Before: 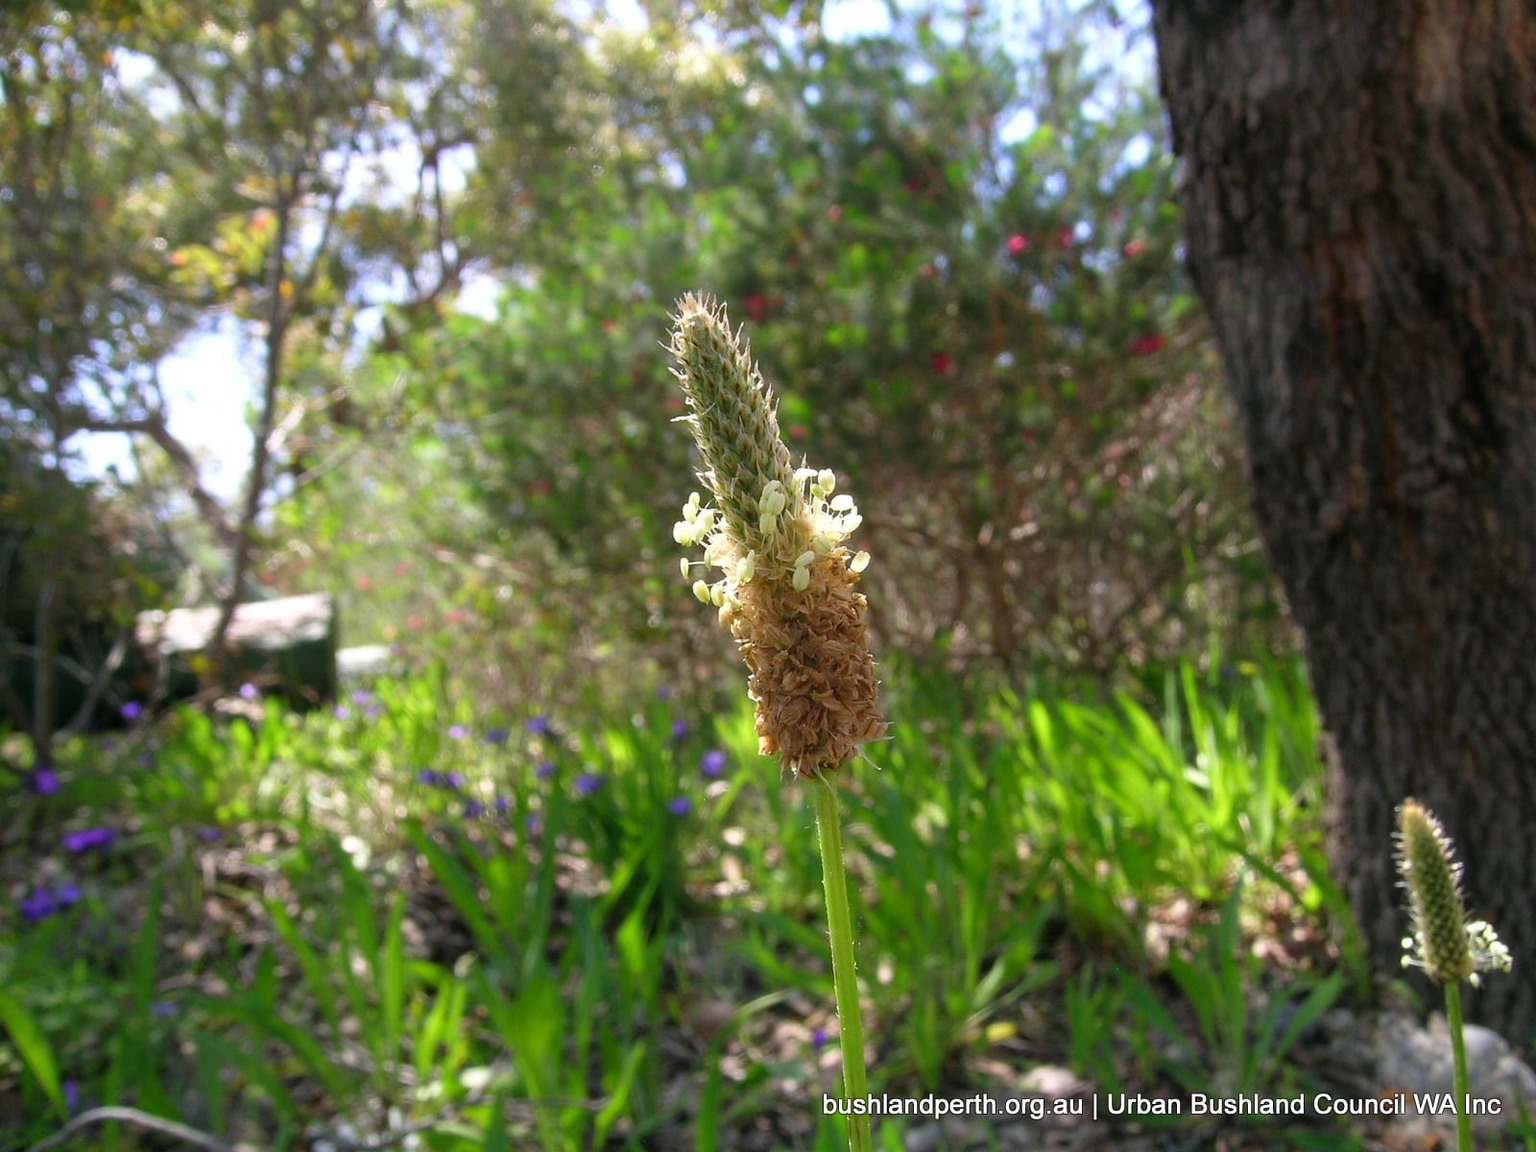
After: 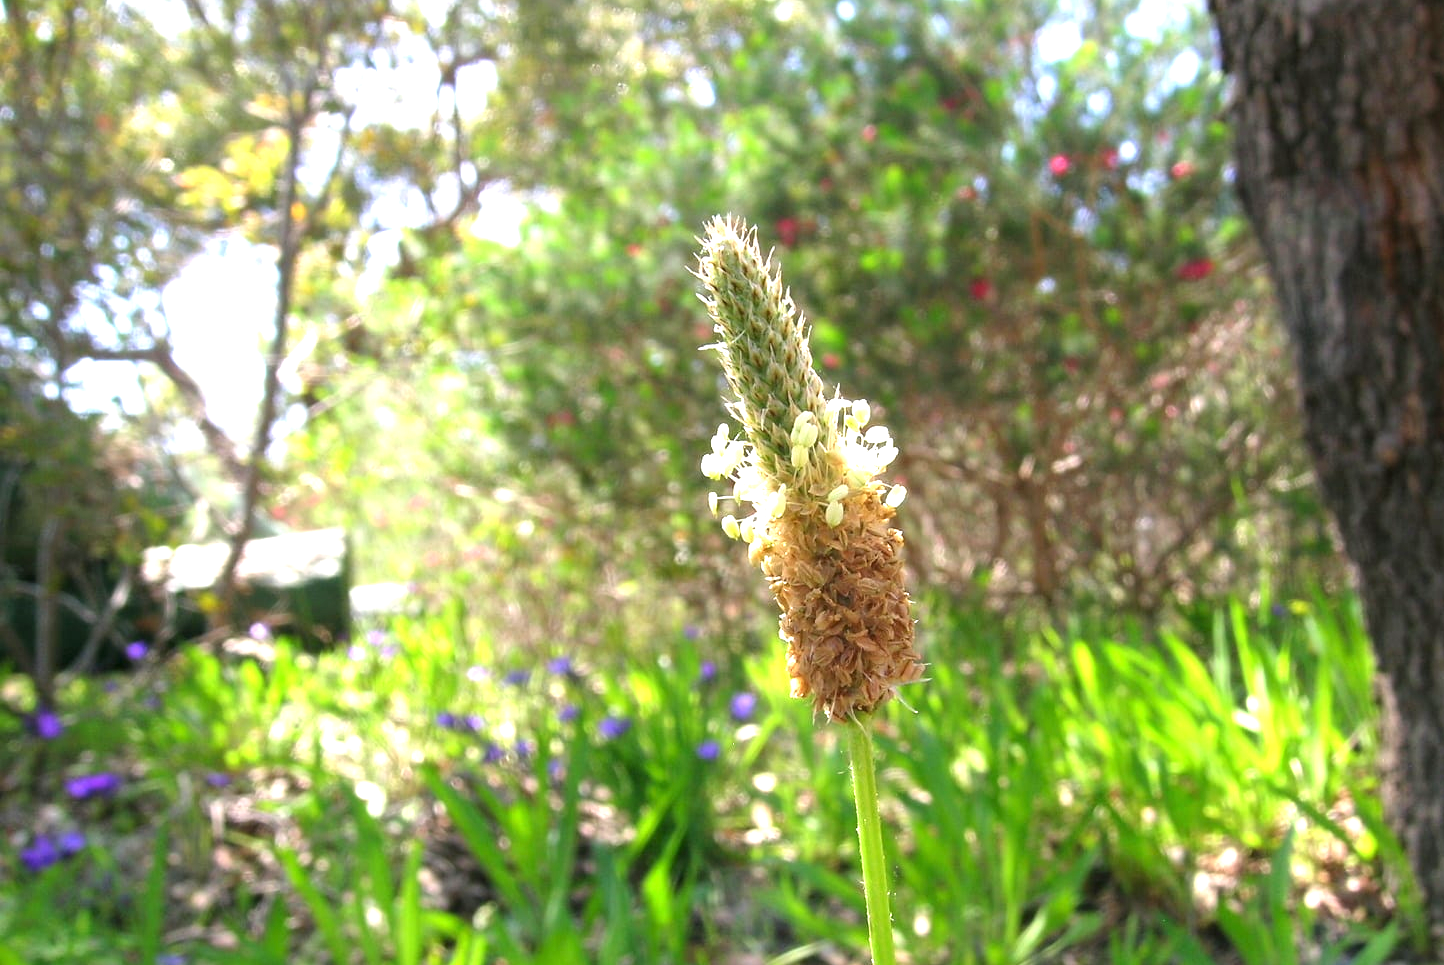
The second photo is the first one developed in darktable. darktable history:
exposure: black level correction 0, exposure 1.199 EV, compensate exposure bias true, compensate highlight preservation false
crop: top 7.443%, right 9.726%, bottom 12.064%
